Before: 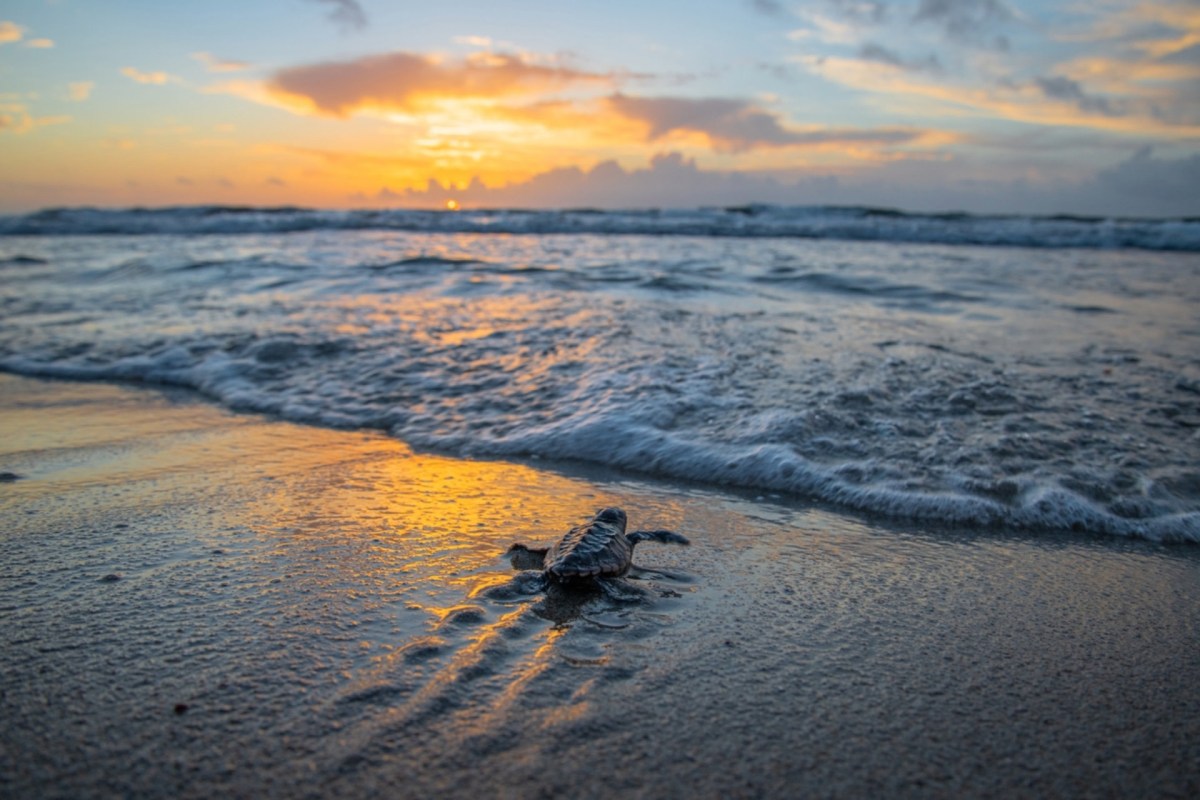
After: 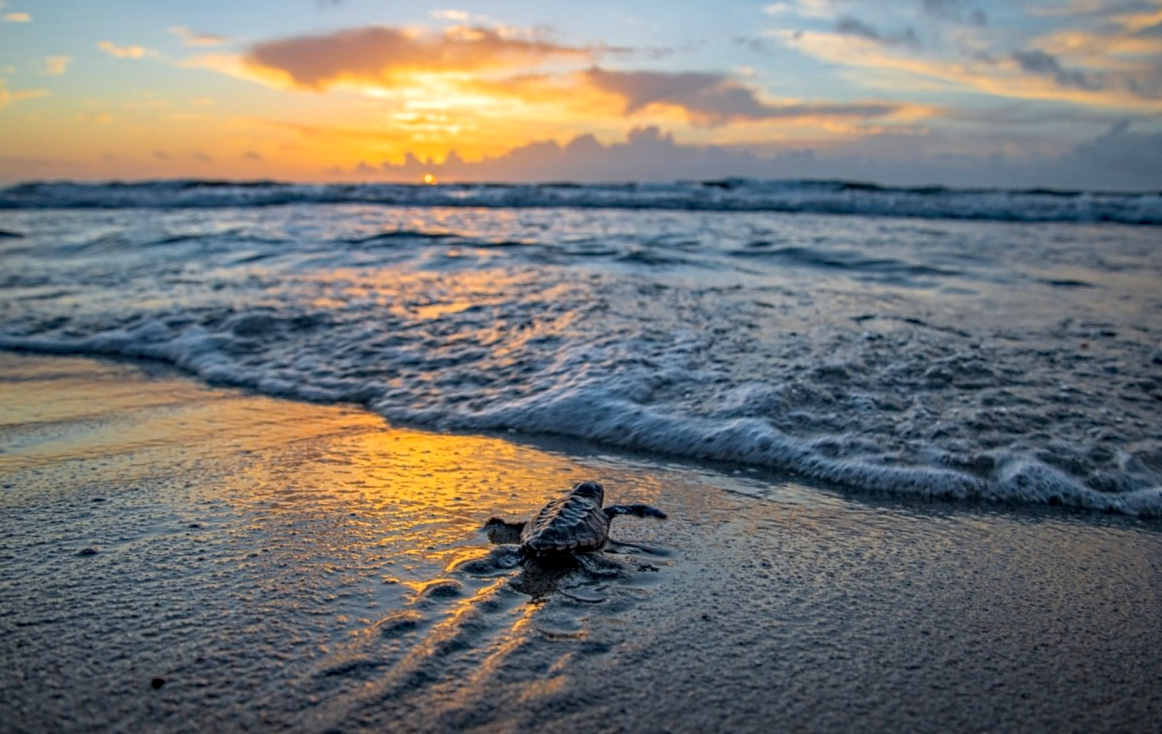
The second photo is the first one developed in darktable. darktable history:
crop: left 1.964%, top 3.251%, right 1.122%, bottom 4.933%
haze removal: compatibility mode true, adaptive false
contrast equalizer: octaves 7, y [[0.509, 0.514, 0.523, 0.542, 0.578, 0.603], [0.5 ×6], [0.509, 0.514, 0.523, 0.542, 0.578, 0.603], [0.001, 0.002, 0.003, 0.005, 0.01, 0.013], [0.001, 0.002, 0.003, 0.005, 0.01, 0.013]]
